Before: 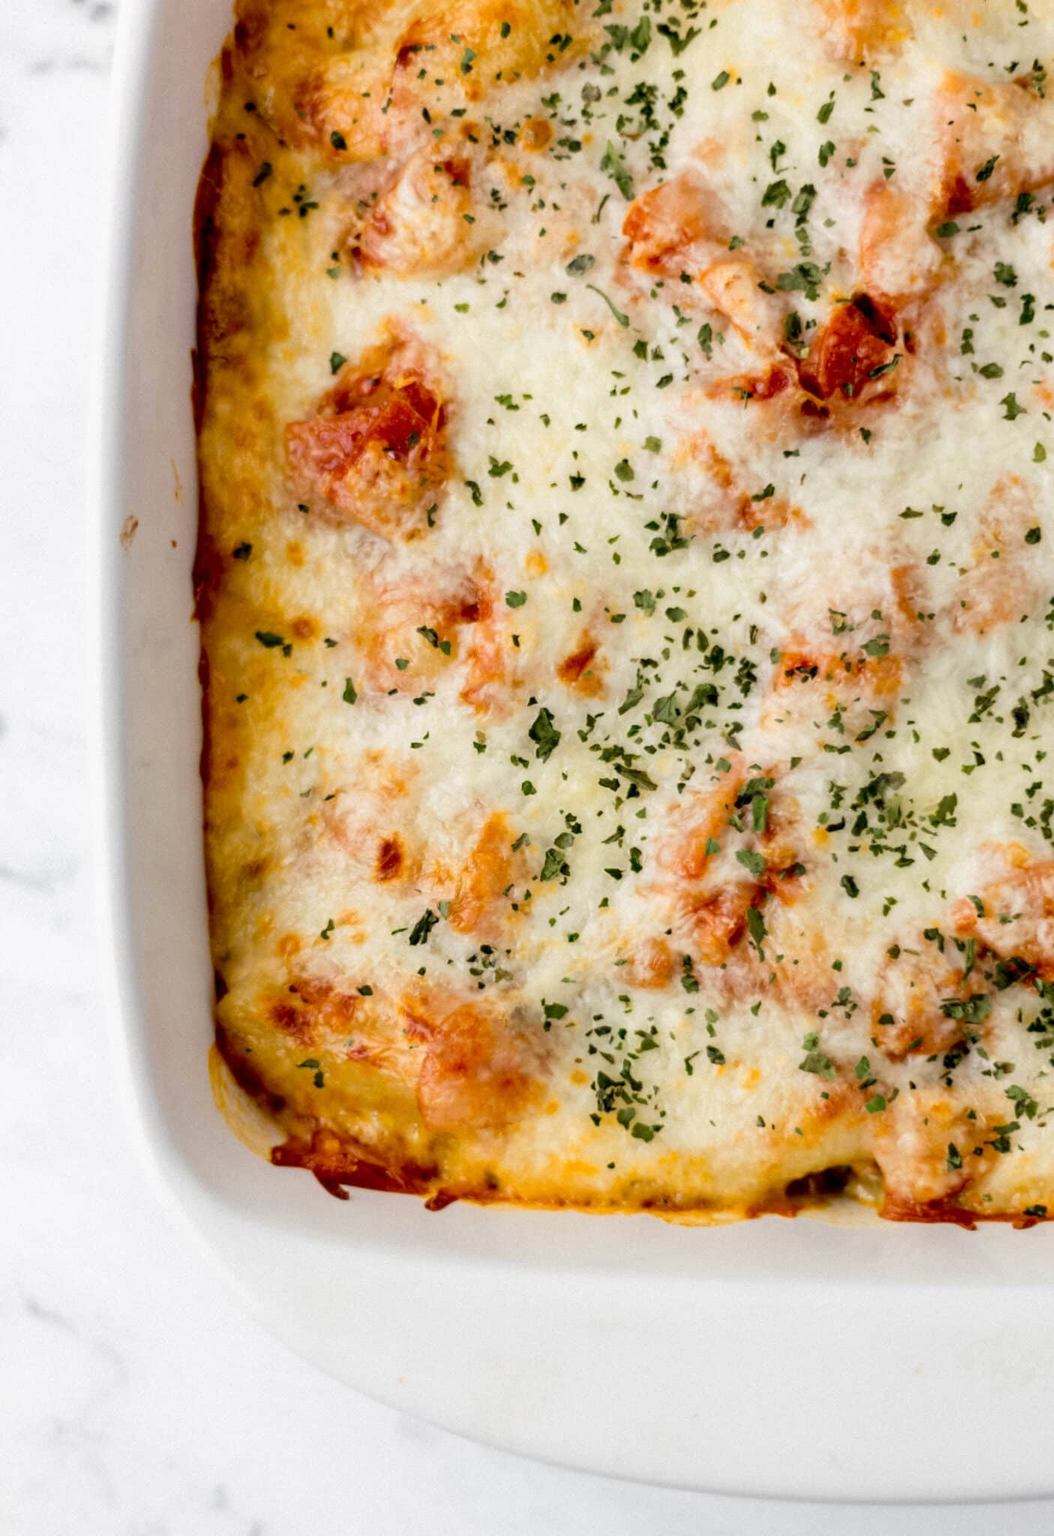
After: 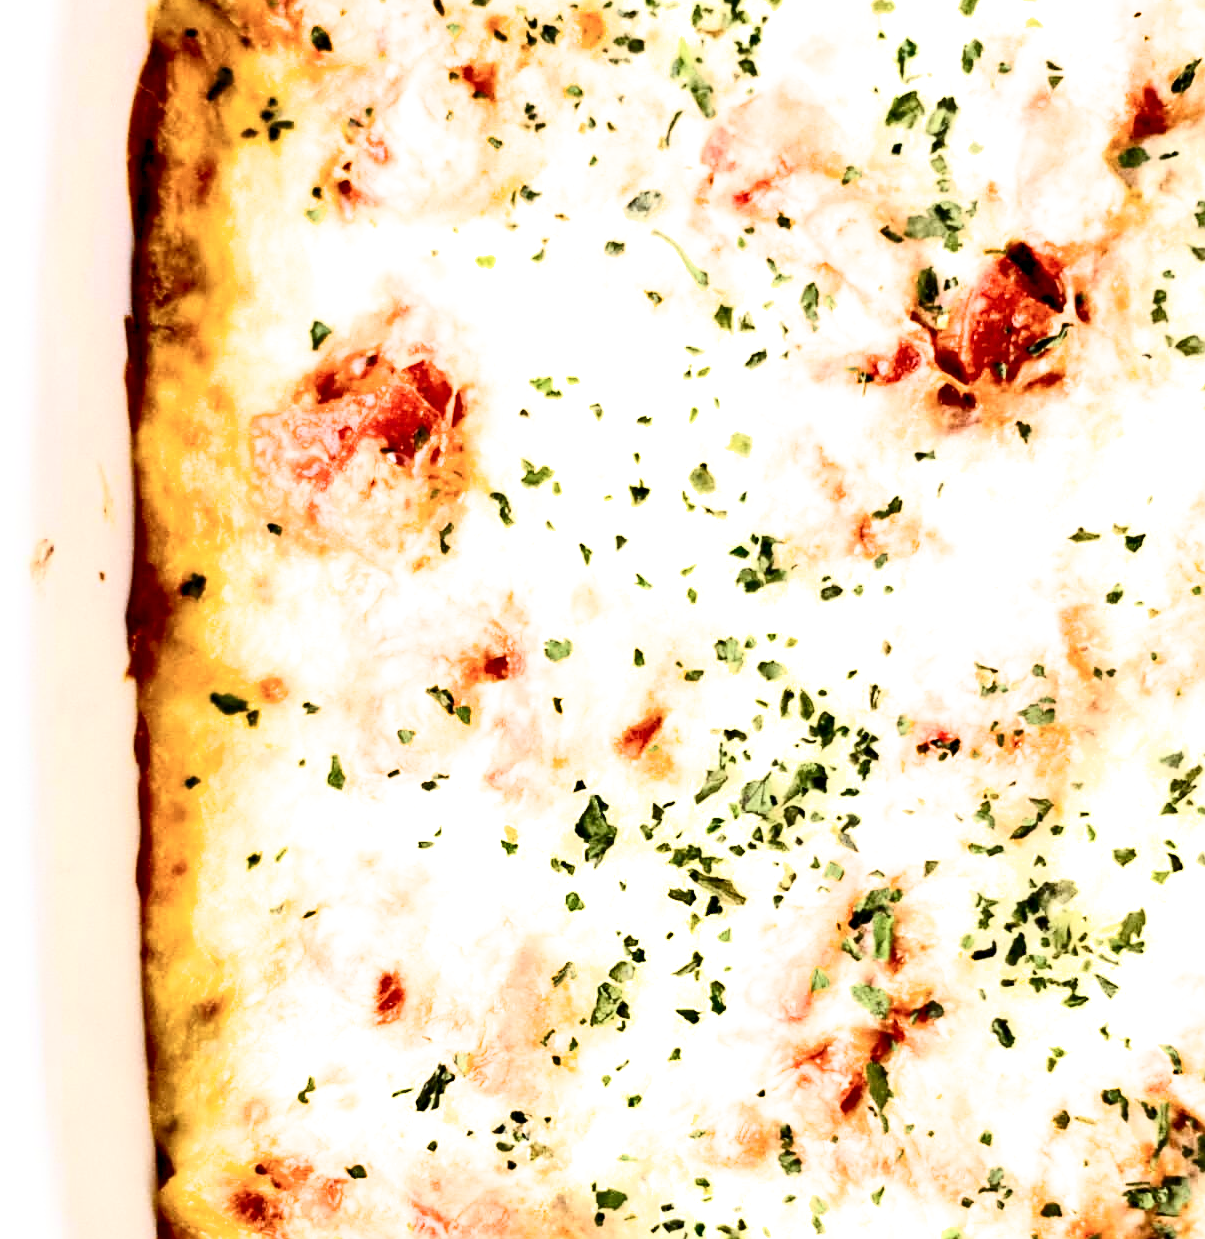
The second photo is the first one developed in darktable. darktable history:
contrast brightness saturation: contrast 0.386, brightness 0.097
sharpen: on, module defaults
crop and rotate: left 9.265%, top 7.31%, right 4.948%, bottom 32.171%
filmic rgb: black relative exposure -9.54 EV, white relative exposure 3.05 EV, hardness 6.17, color science v6 (2022)
exposure: black level correction 0.001, exposure 1.119 EV, compensate exposure bias true, compensate highlight preservation false
